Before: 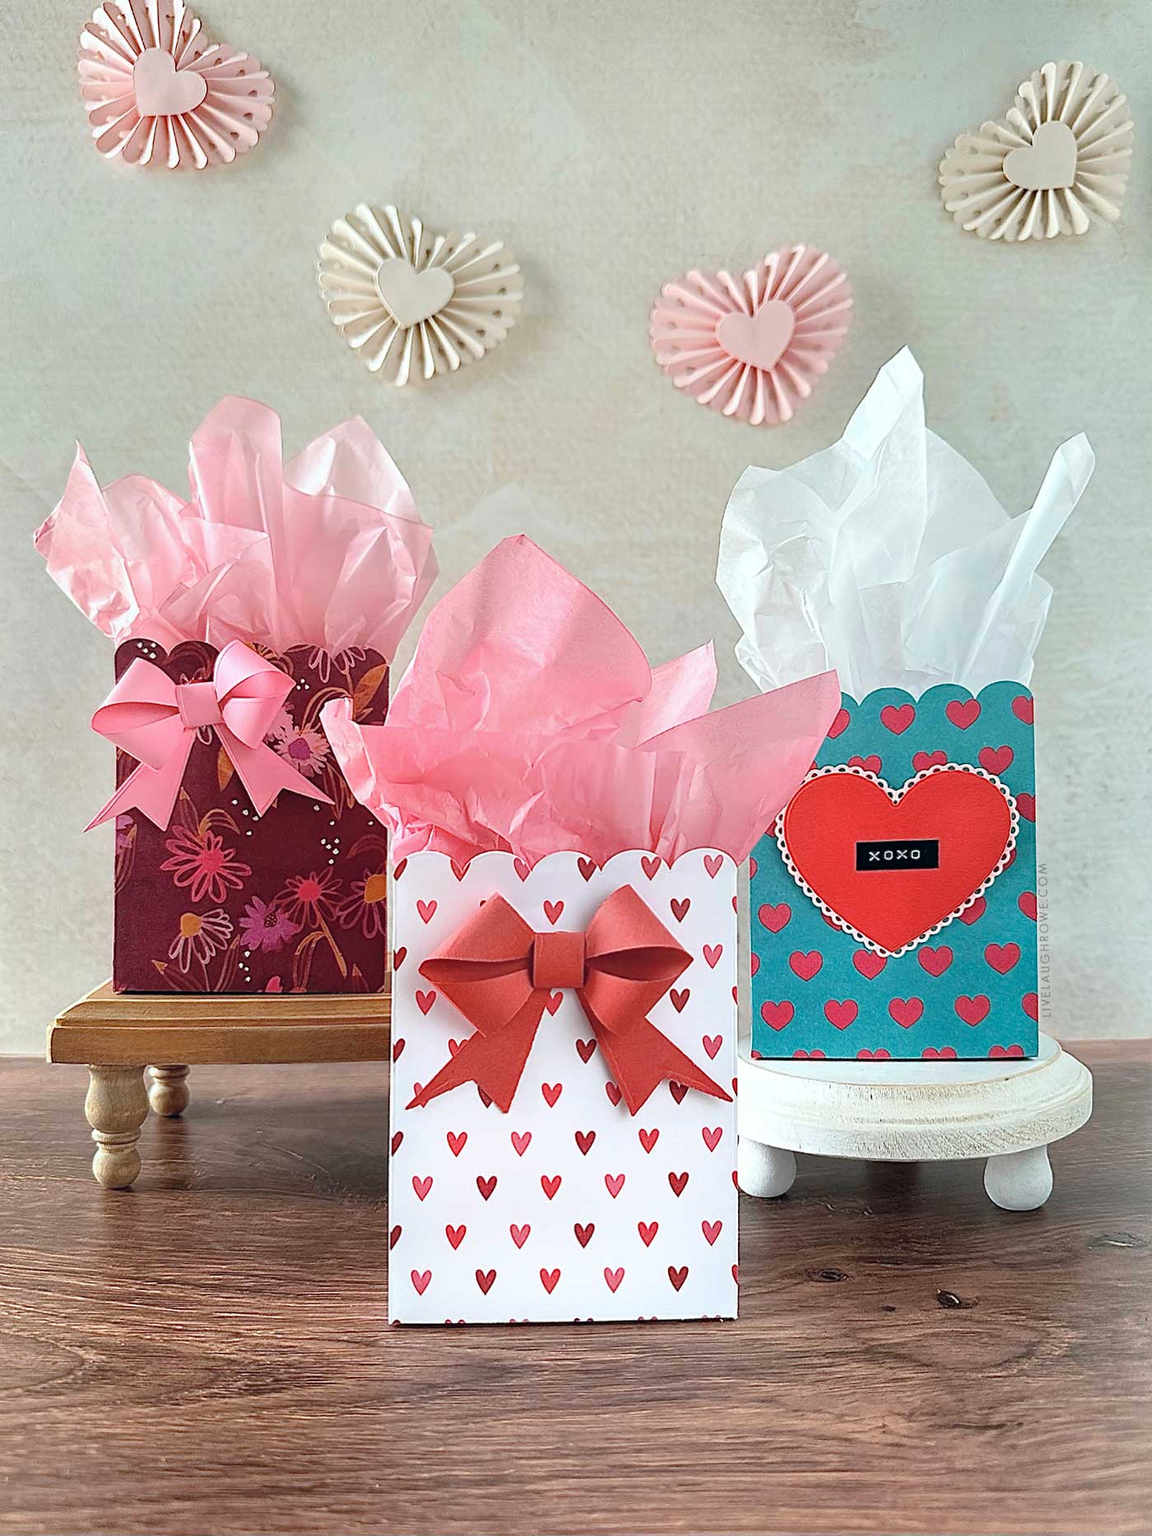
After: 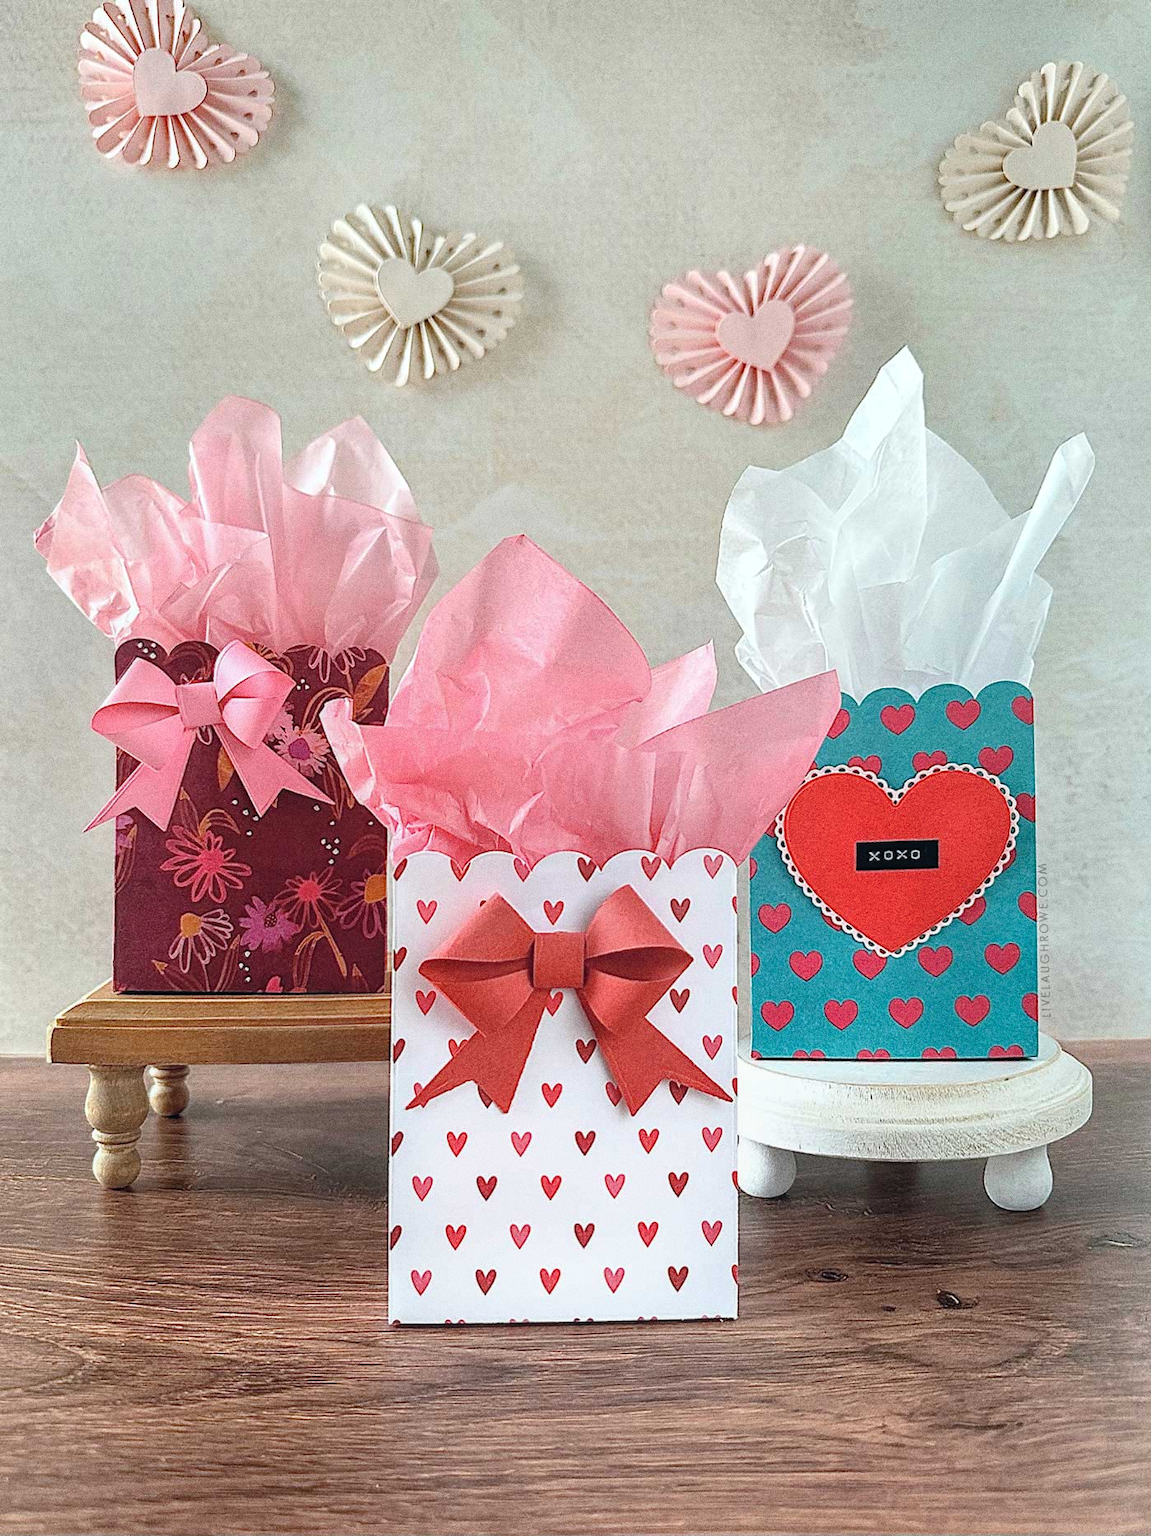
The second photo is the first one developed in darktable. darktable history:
local contrast: detail 110%
grain: coarseness 0.09 ISO, strength 40%
